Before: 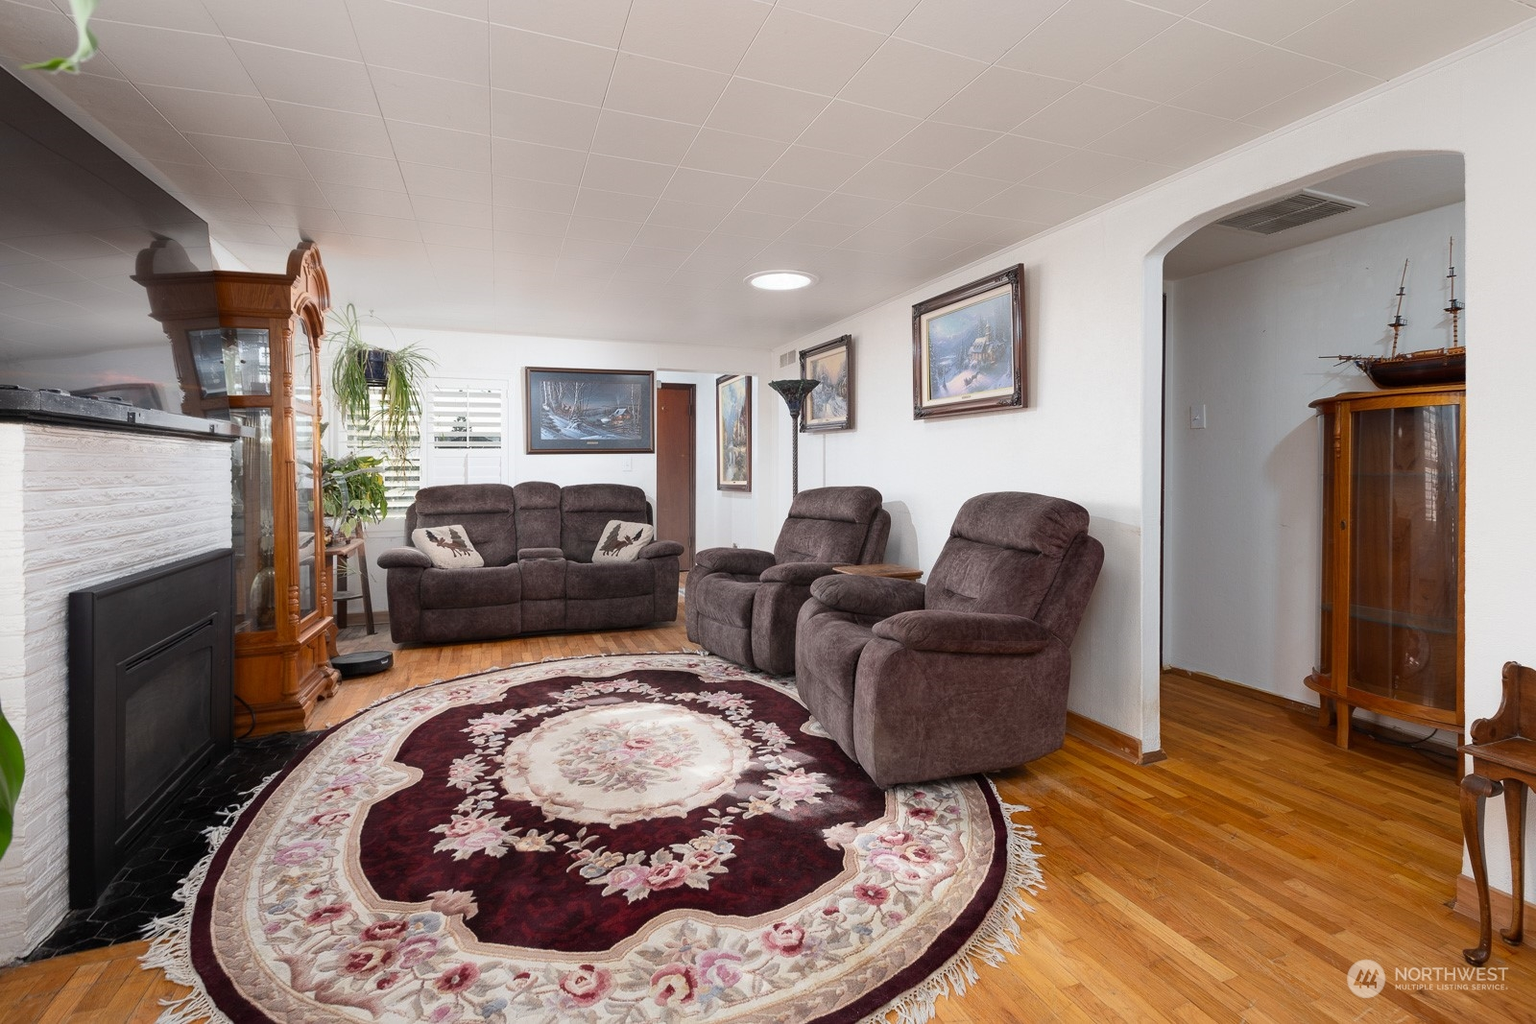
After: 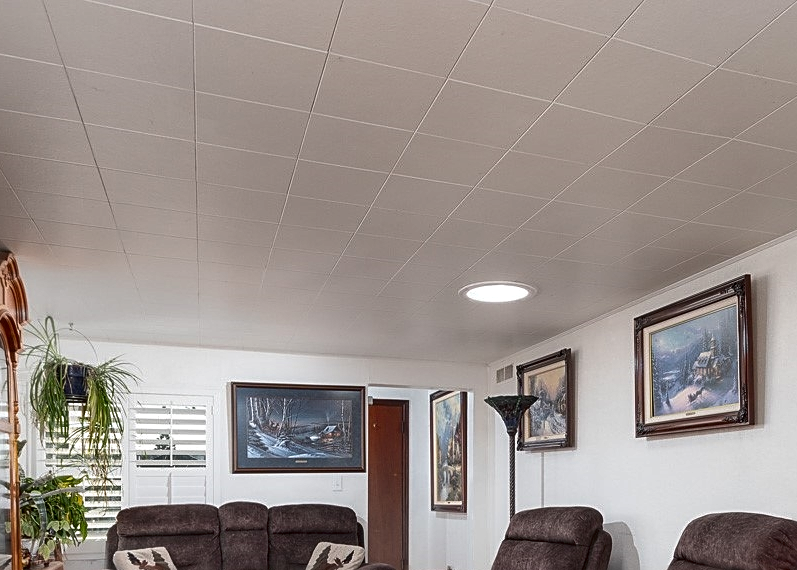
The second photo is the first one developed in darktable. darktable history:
contrast brightness saturation: brightness -0.196, saturation 0.079
sharpen: on, module defaults
shadows and highlights: soften with gaussian
local contrast: on, module defaults
crop: left 19.752%, right 30.409%, bottom 46.505%
